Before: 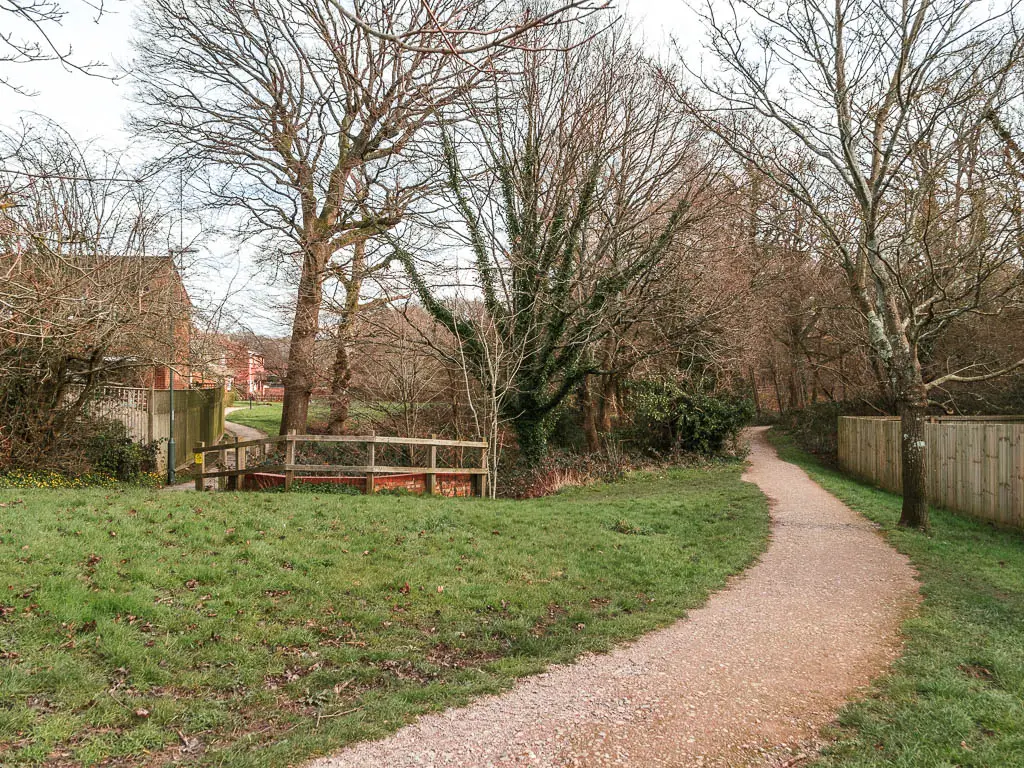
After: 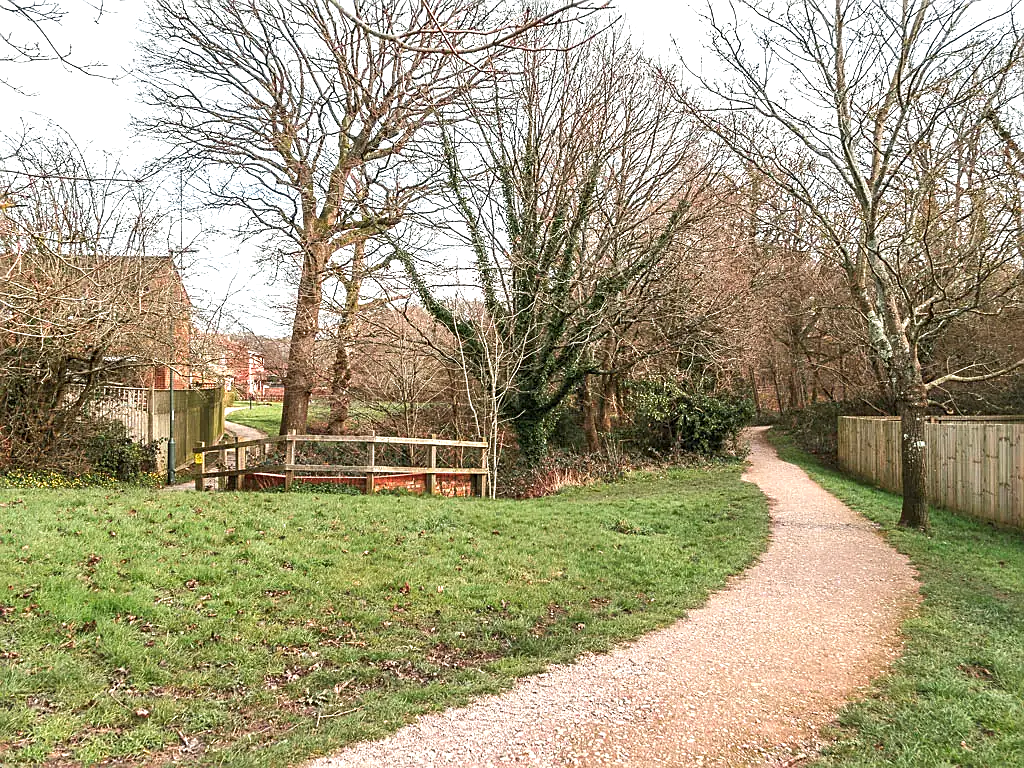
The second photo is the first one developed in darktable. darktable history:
tone equalizer: edges refinement/feathering 500, mask exposure compensation -1.57 EV, preserve details guided filter
exposure: exposure 0.66 EV, compensate highlight preservation false
sharpen: on, module defaults
